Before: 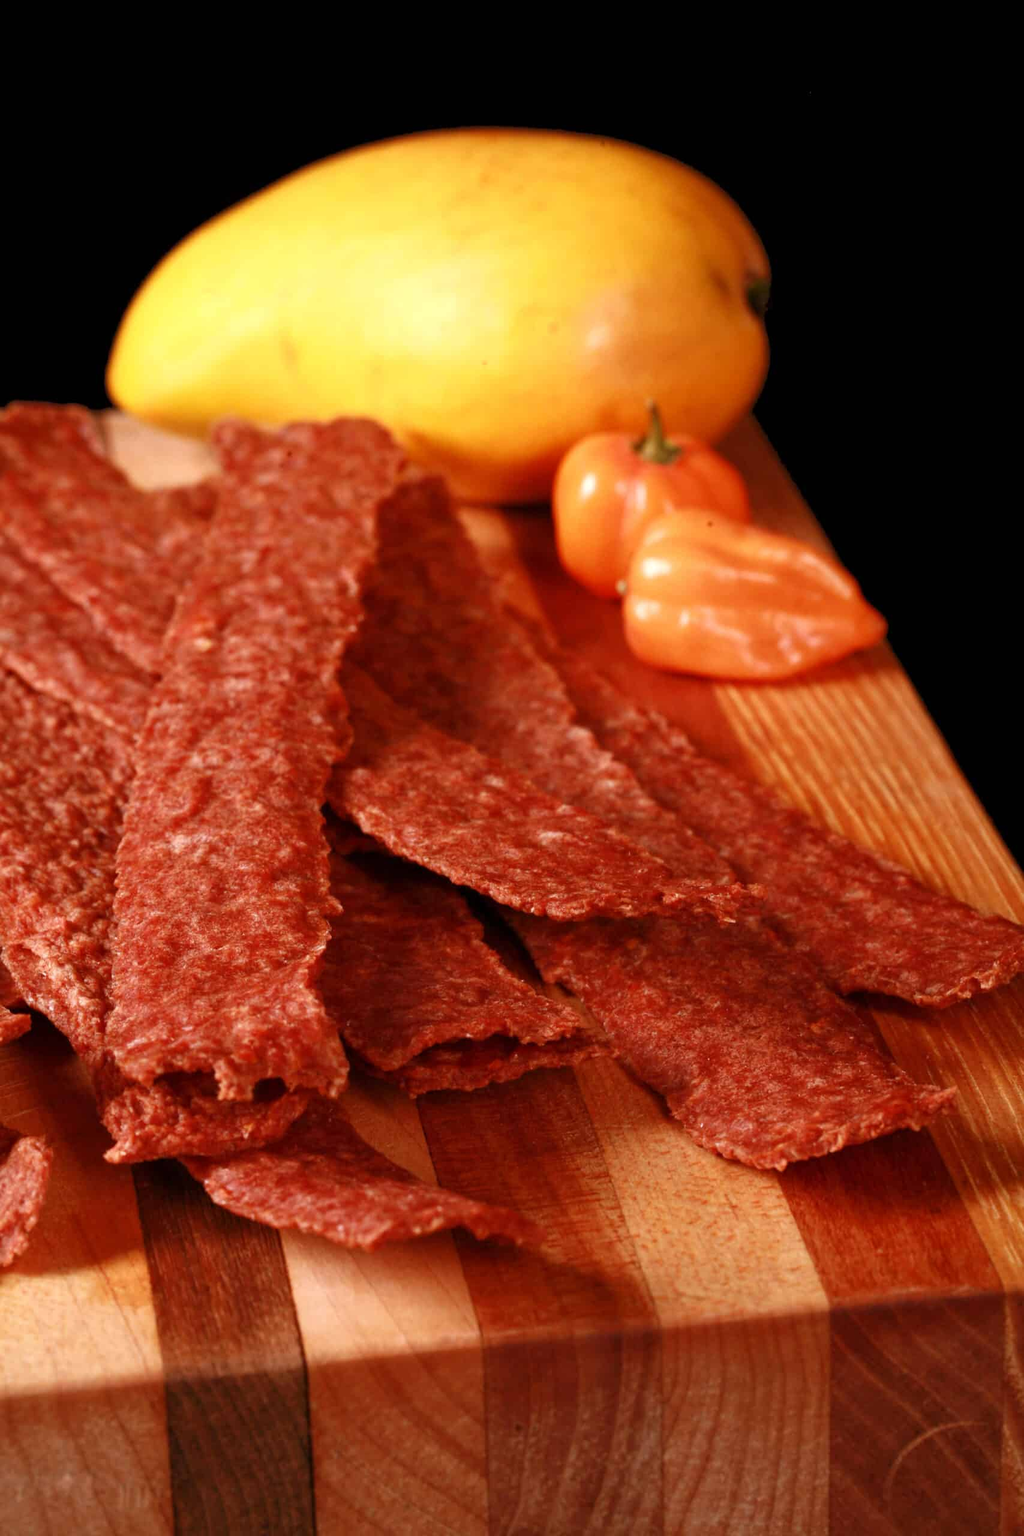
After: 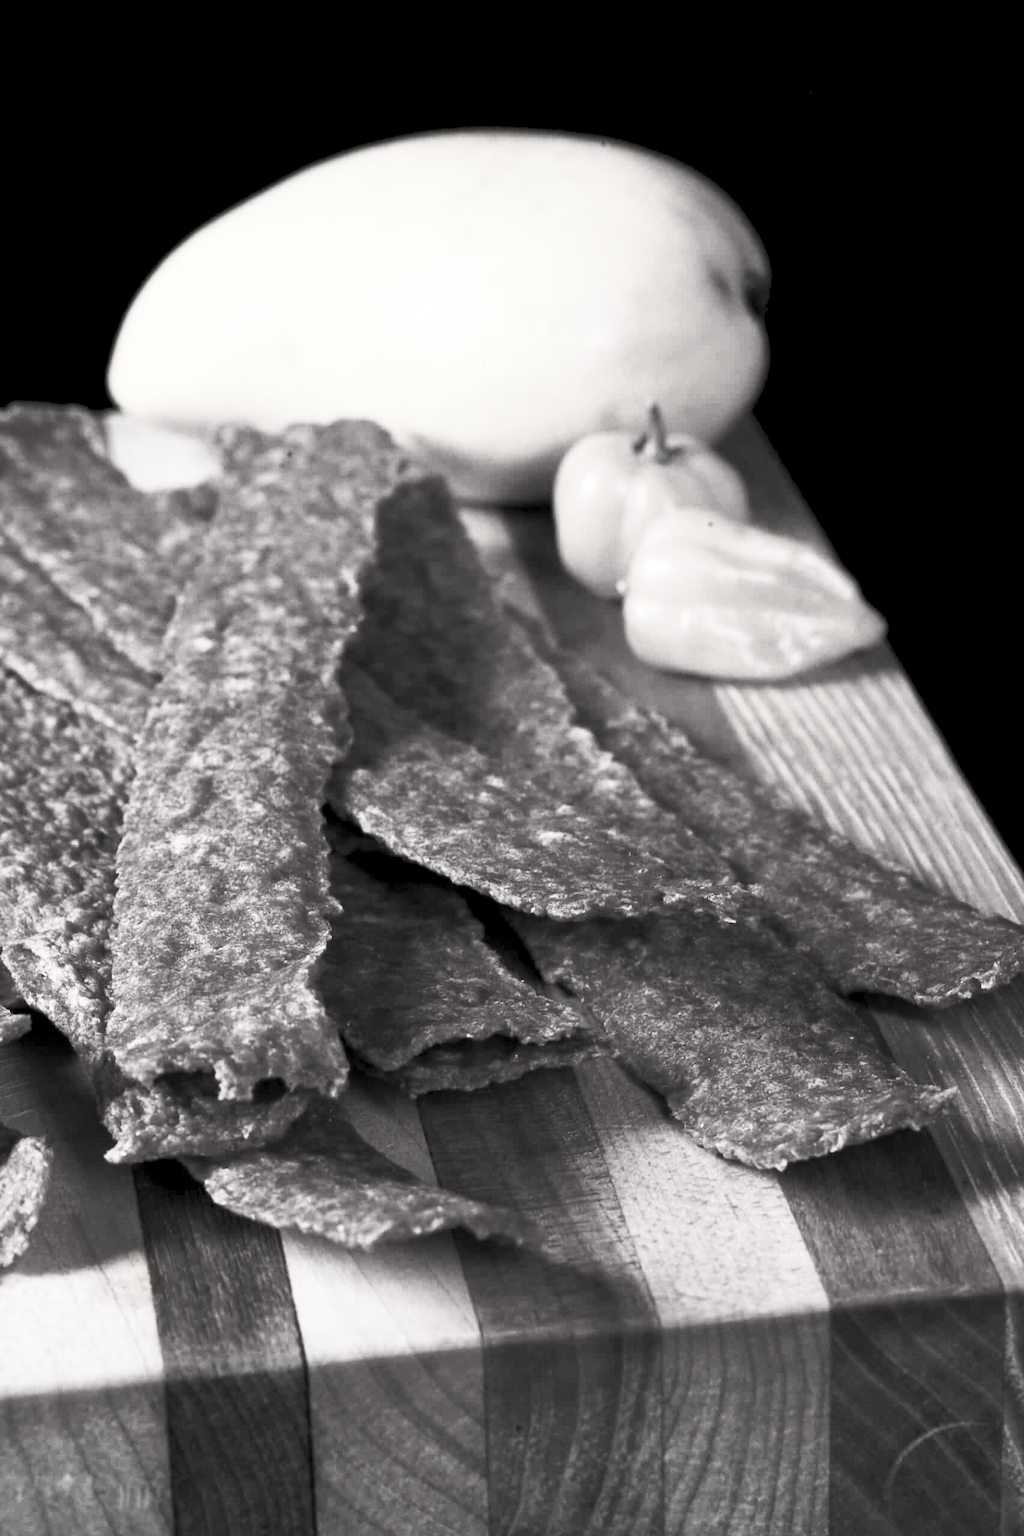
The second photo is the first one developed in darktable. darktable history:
color balance rgb: shadows lift › chroma 1.01%, shadows lift › hue 28.13°, global offset › luminance -0.372%, linear chroma grading › global chroma 15.296%, perceptual saturation grading › global saturation 19.492%, global vibrance 2.454%
contrast brightness saturation: contrast 0.523, brightness 0.451, saturation -0.982
